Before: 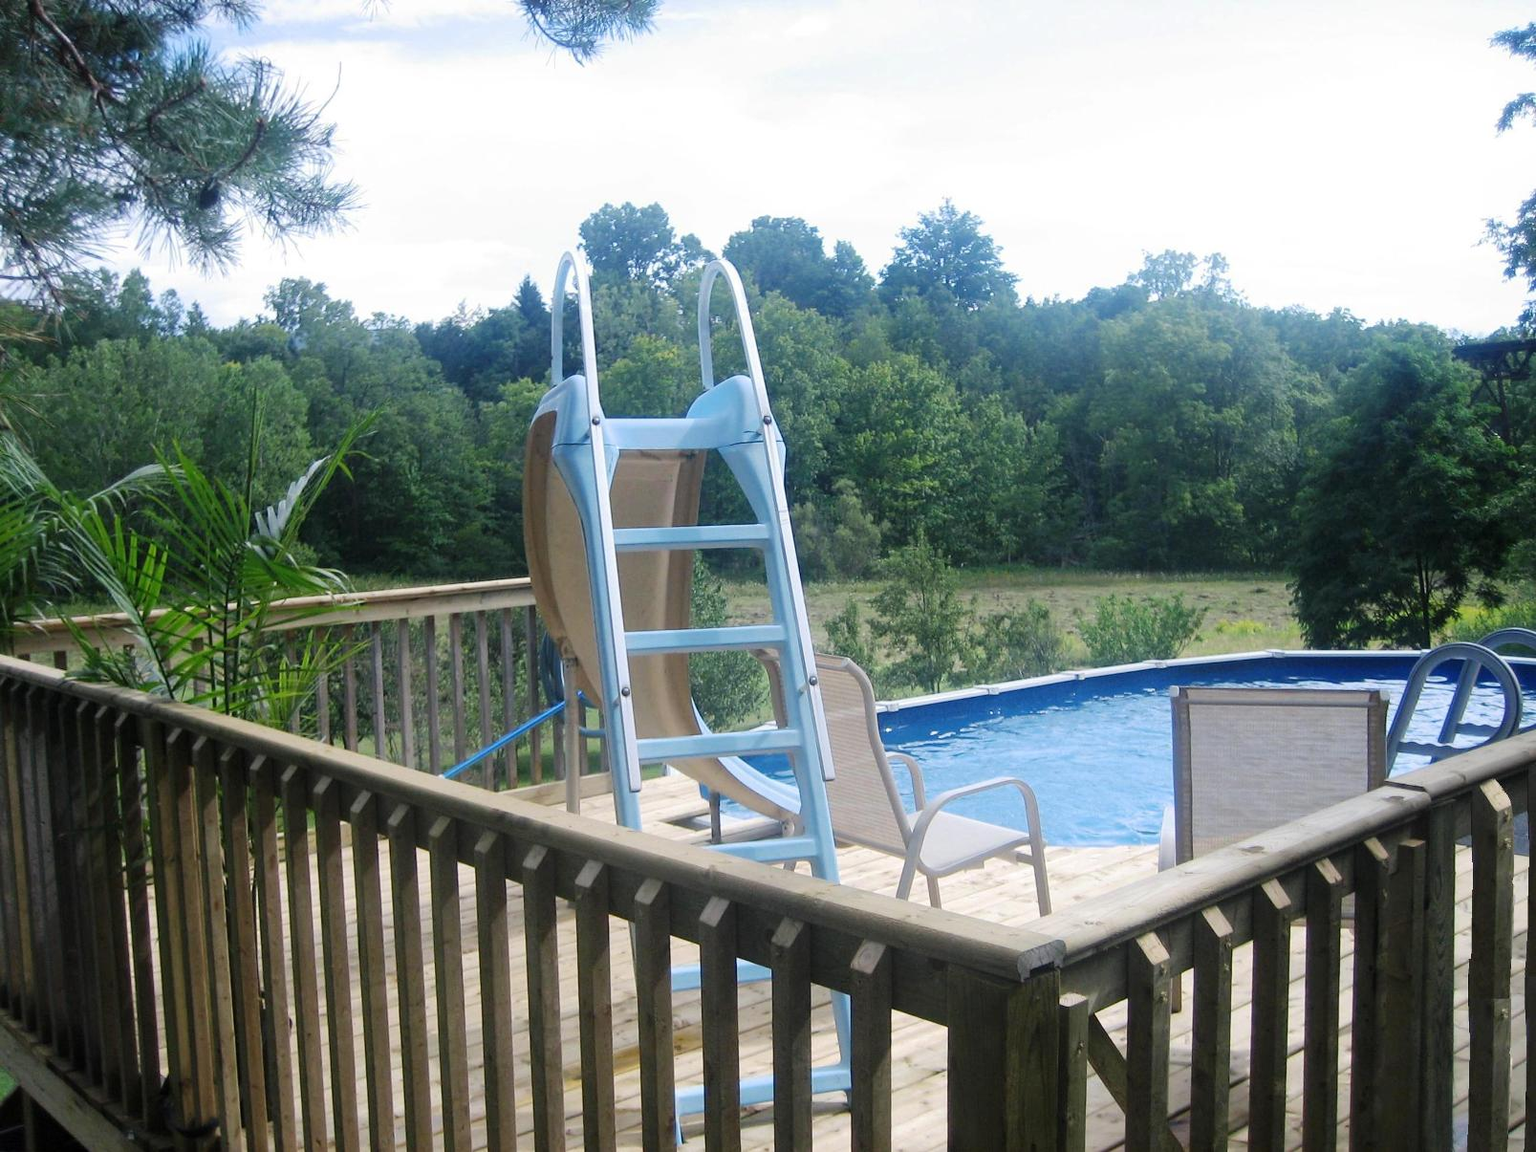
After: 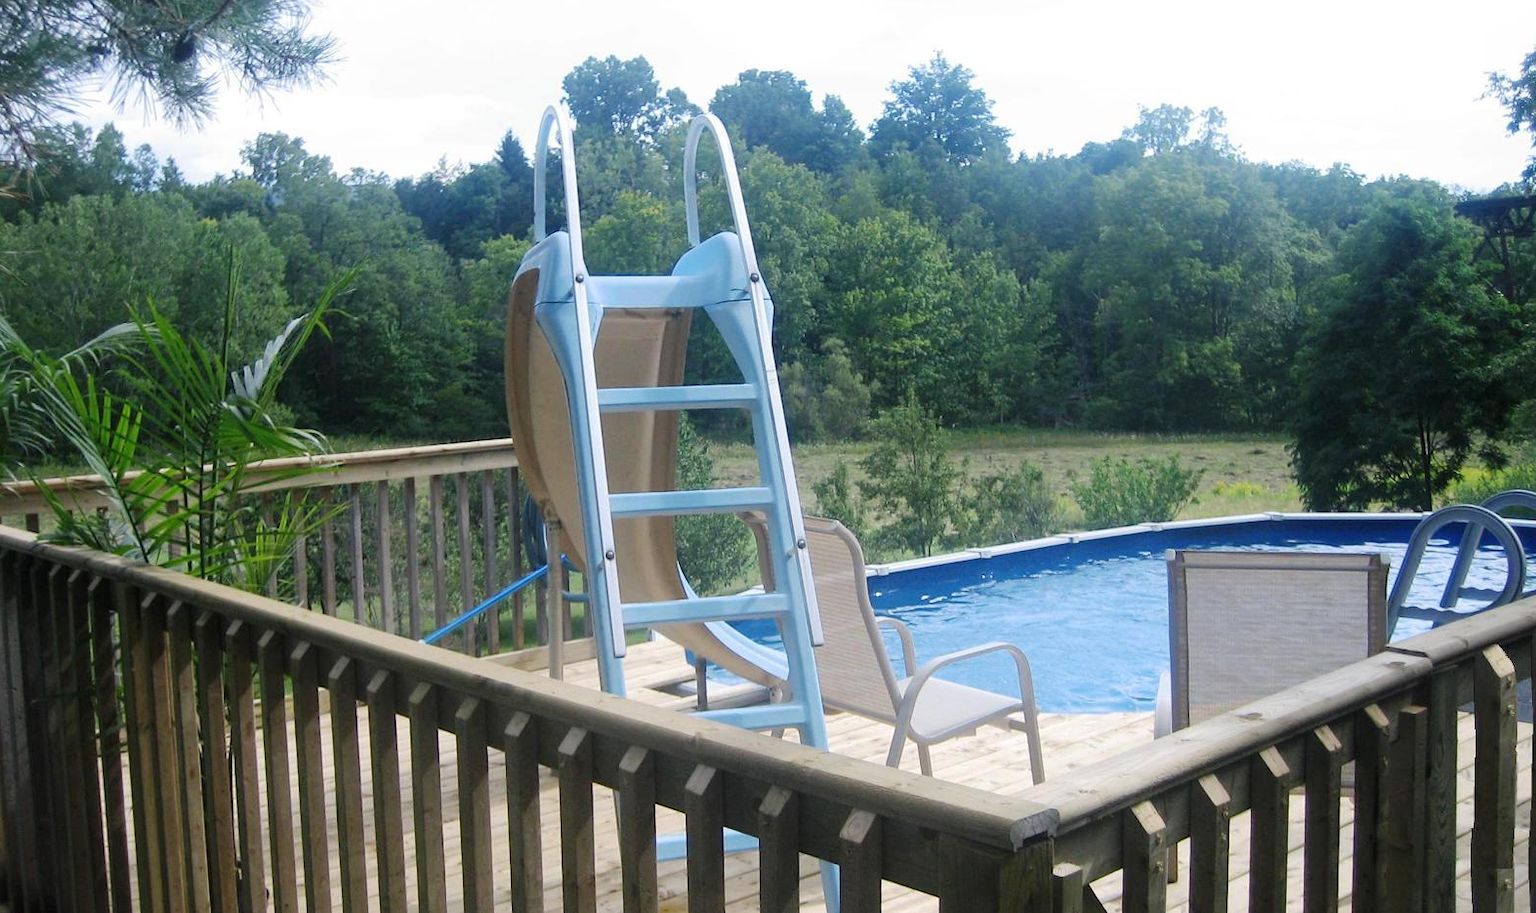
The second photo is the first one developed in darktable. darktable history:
crop and rotate: left 1.888%, top 12.929%, right 0.21%, bottom 9.451%
